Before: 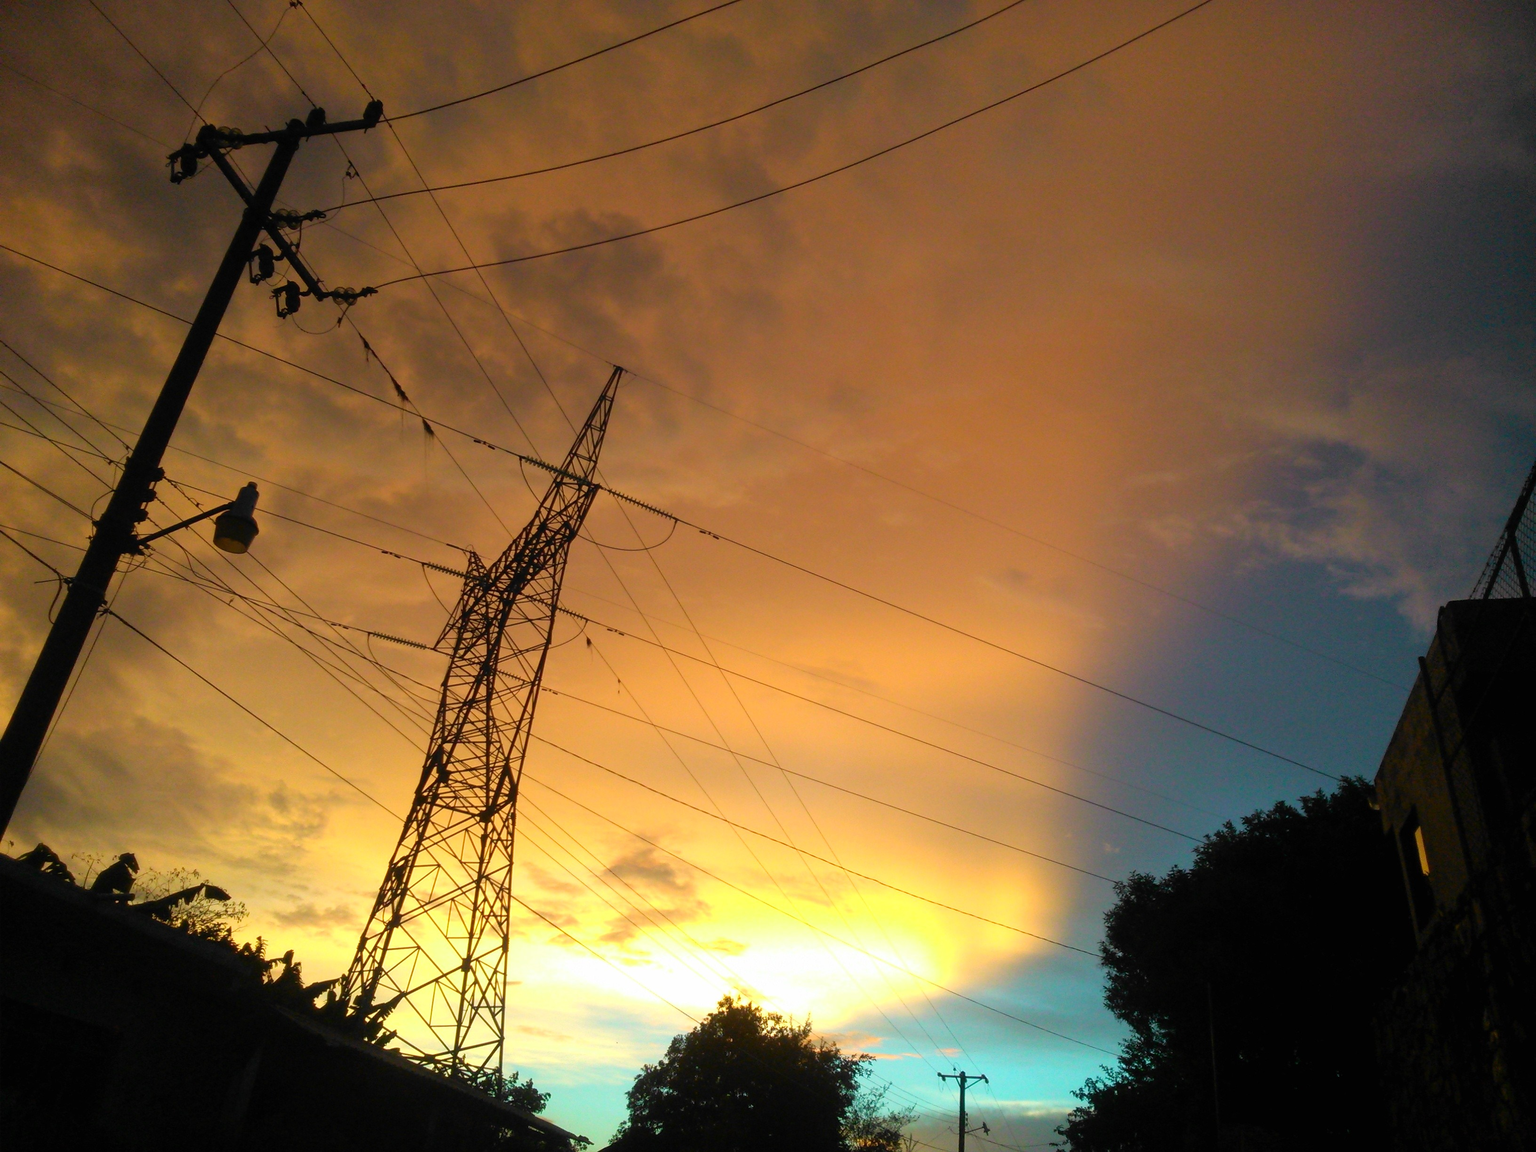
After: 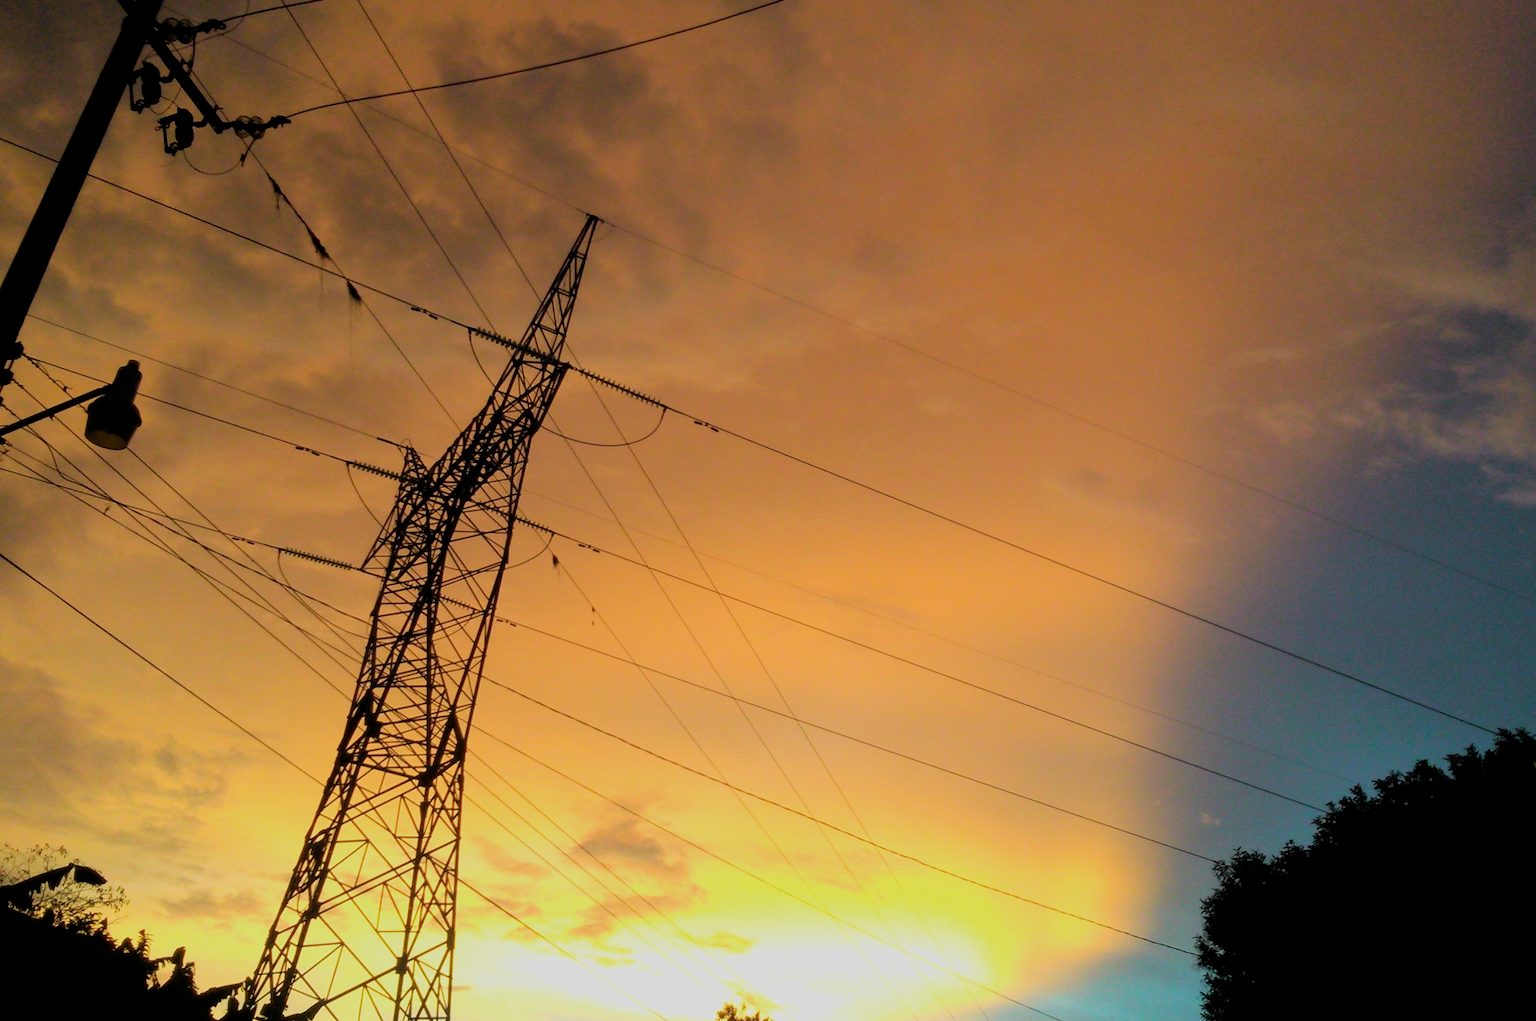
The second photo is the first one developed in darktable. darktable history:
filmic rgb: middle gray luminance 29.09%, black relative exposure -10.24 EV, white relative exposure 5.47 EV, threshold 2.94 EV, target black luminance 0%, hardness 3.93, latitude 2.49%, contrast 1.129, highlights saturation mix 5.26%, shadows ↔ highlights balance 15.27%, color science v6 (2022), enable highlight reconstruction true
crop: left 9.52%, top 16.948%, right 10.671%, bottom 12.304%
